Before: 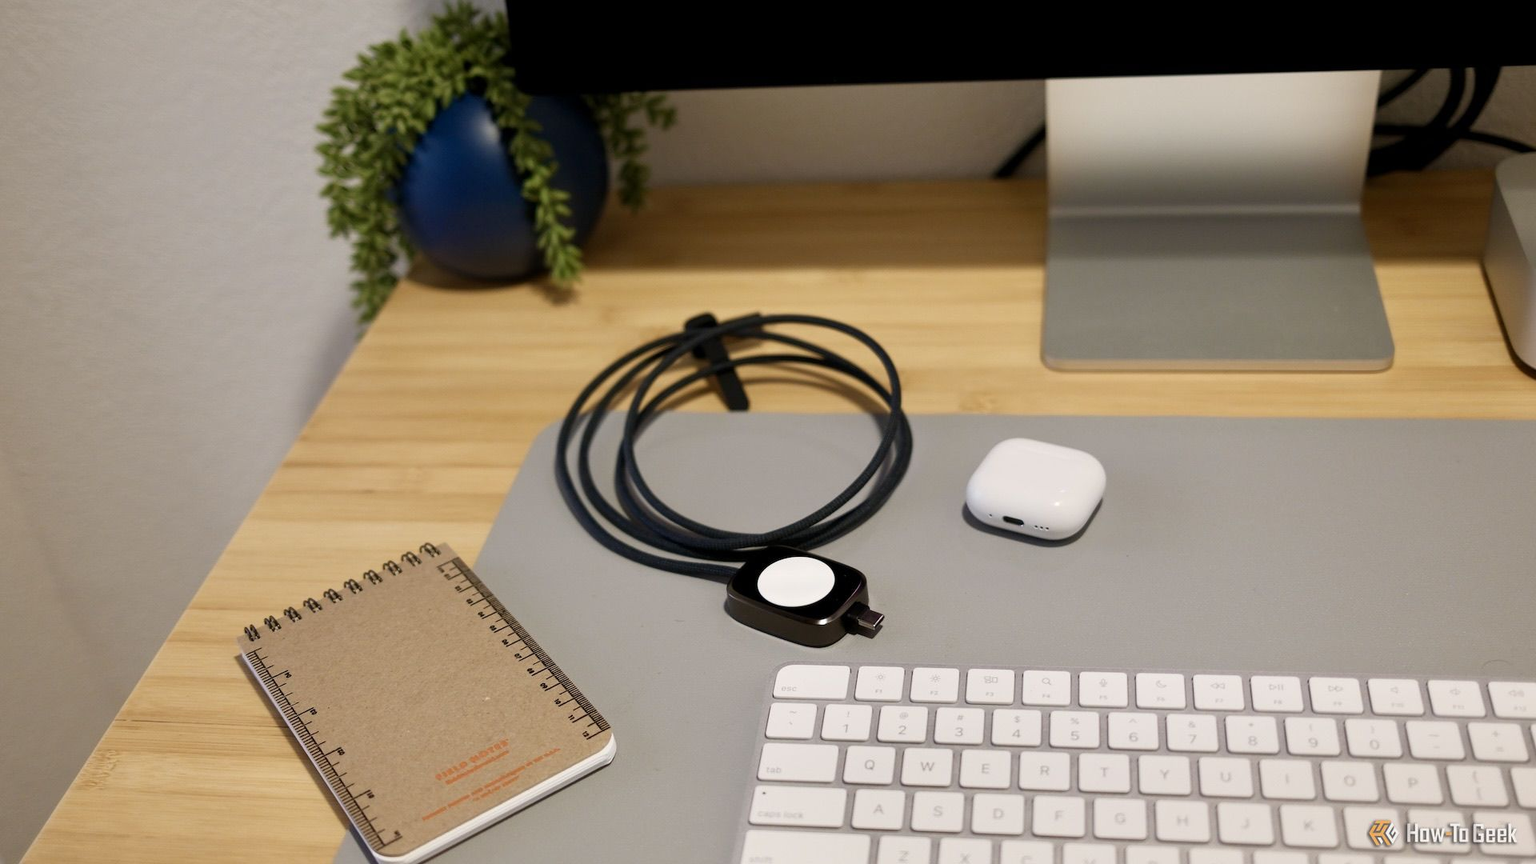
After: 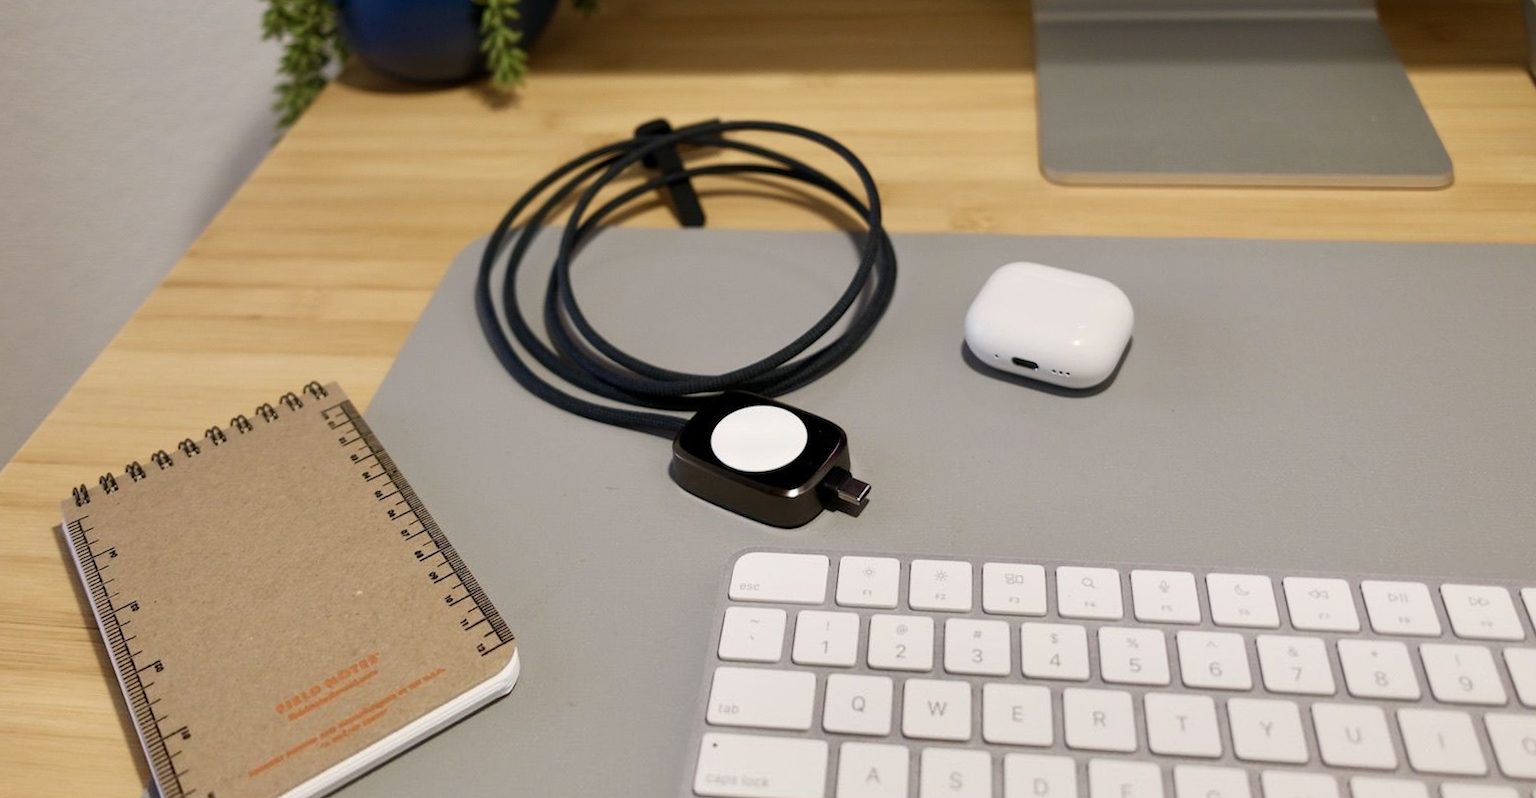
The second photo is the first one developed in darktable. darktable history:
rotate and perspective: rotation 0.72°, lens shift (vertical) -0.352, lens shift (horizontal) -0.051, crop left 0.152, crop right 0.859, crop top 0.019, crop bottom 0.964
crop and rotate: top 15.774%, bottom 5.506%
